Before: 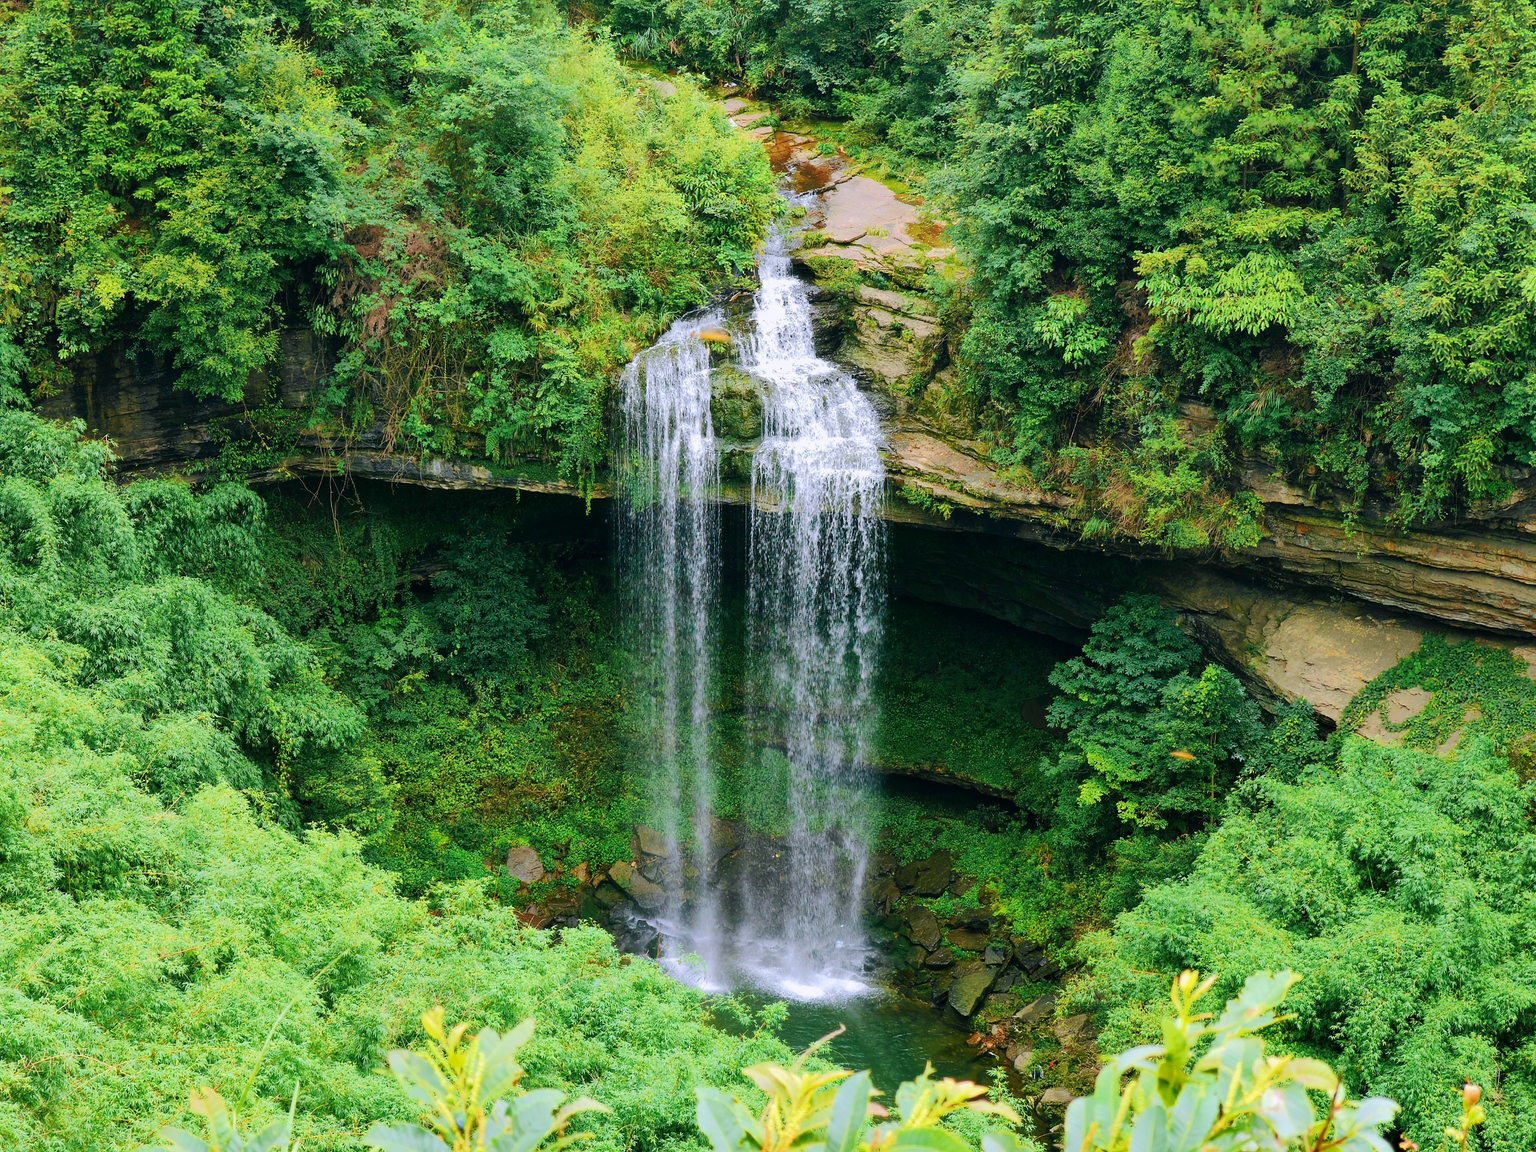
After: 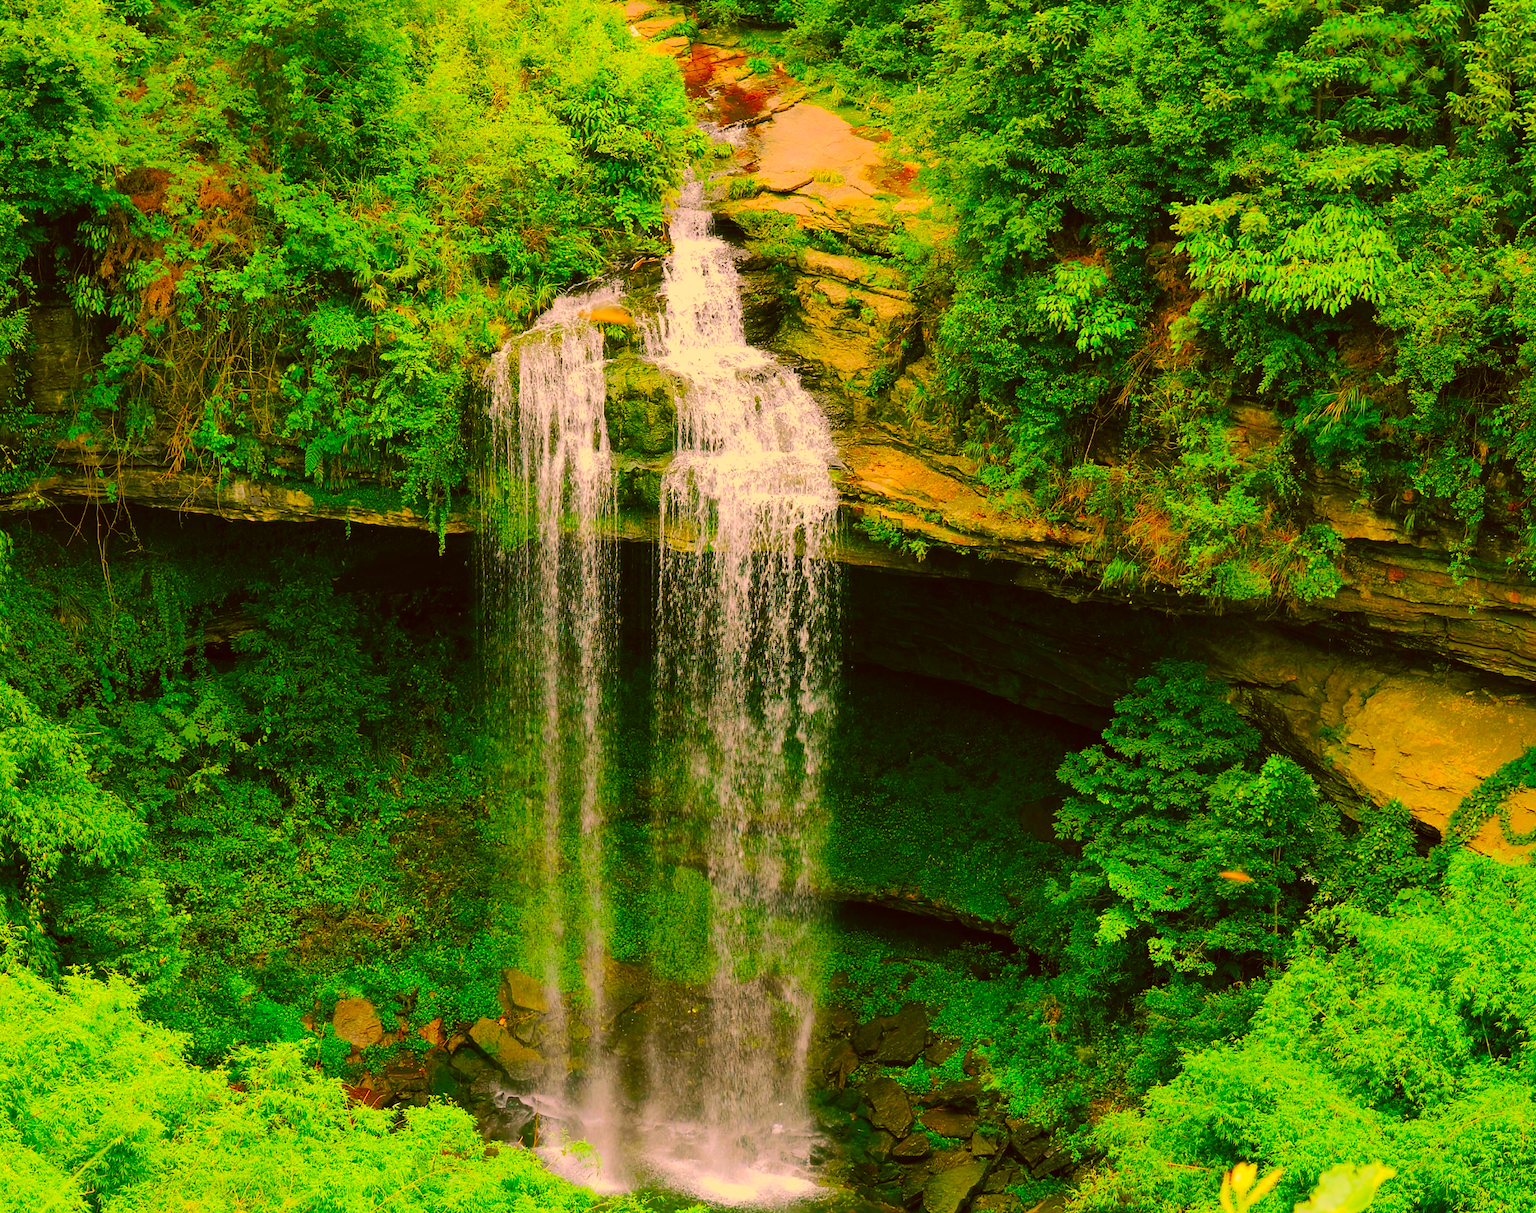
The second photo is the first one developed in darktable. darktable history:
color correction: highlights a* 10.44, highlights b* 30.04, shadows a* 2.73, shadows b* 17.51, saturation 1.72
crop: left 16.768%, top 8.653%, right 8.362%, bottom 12.485%
